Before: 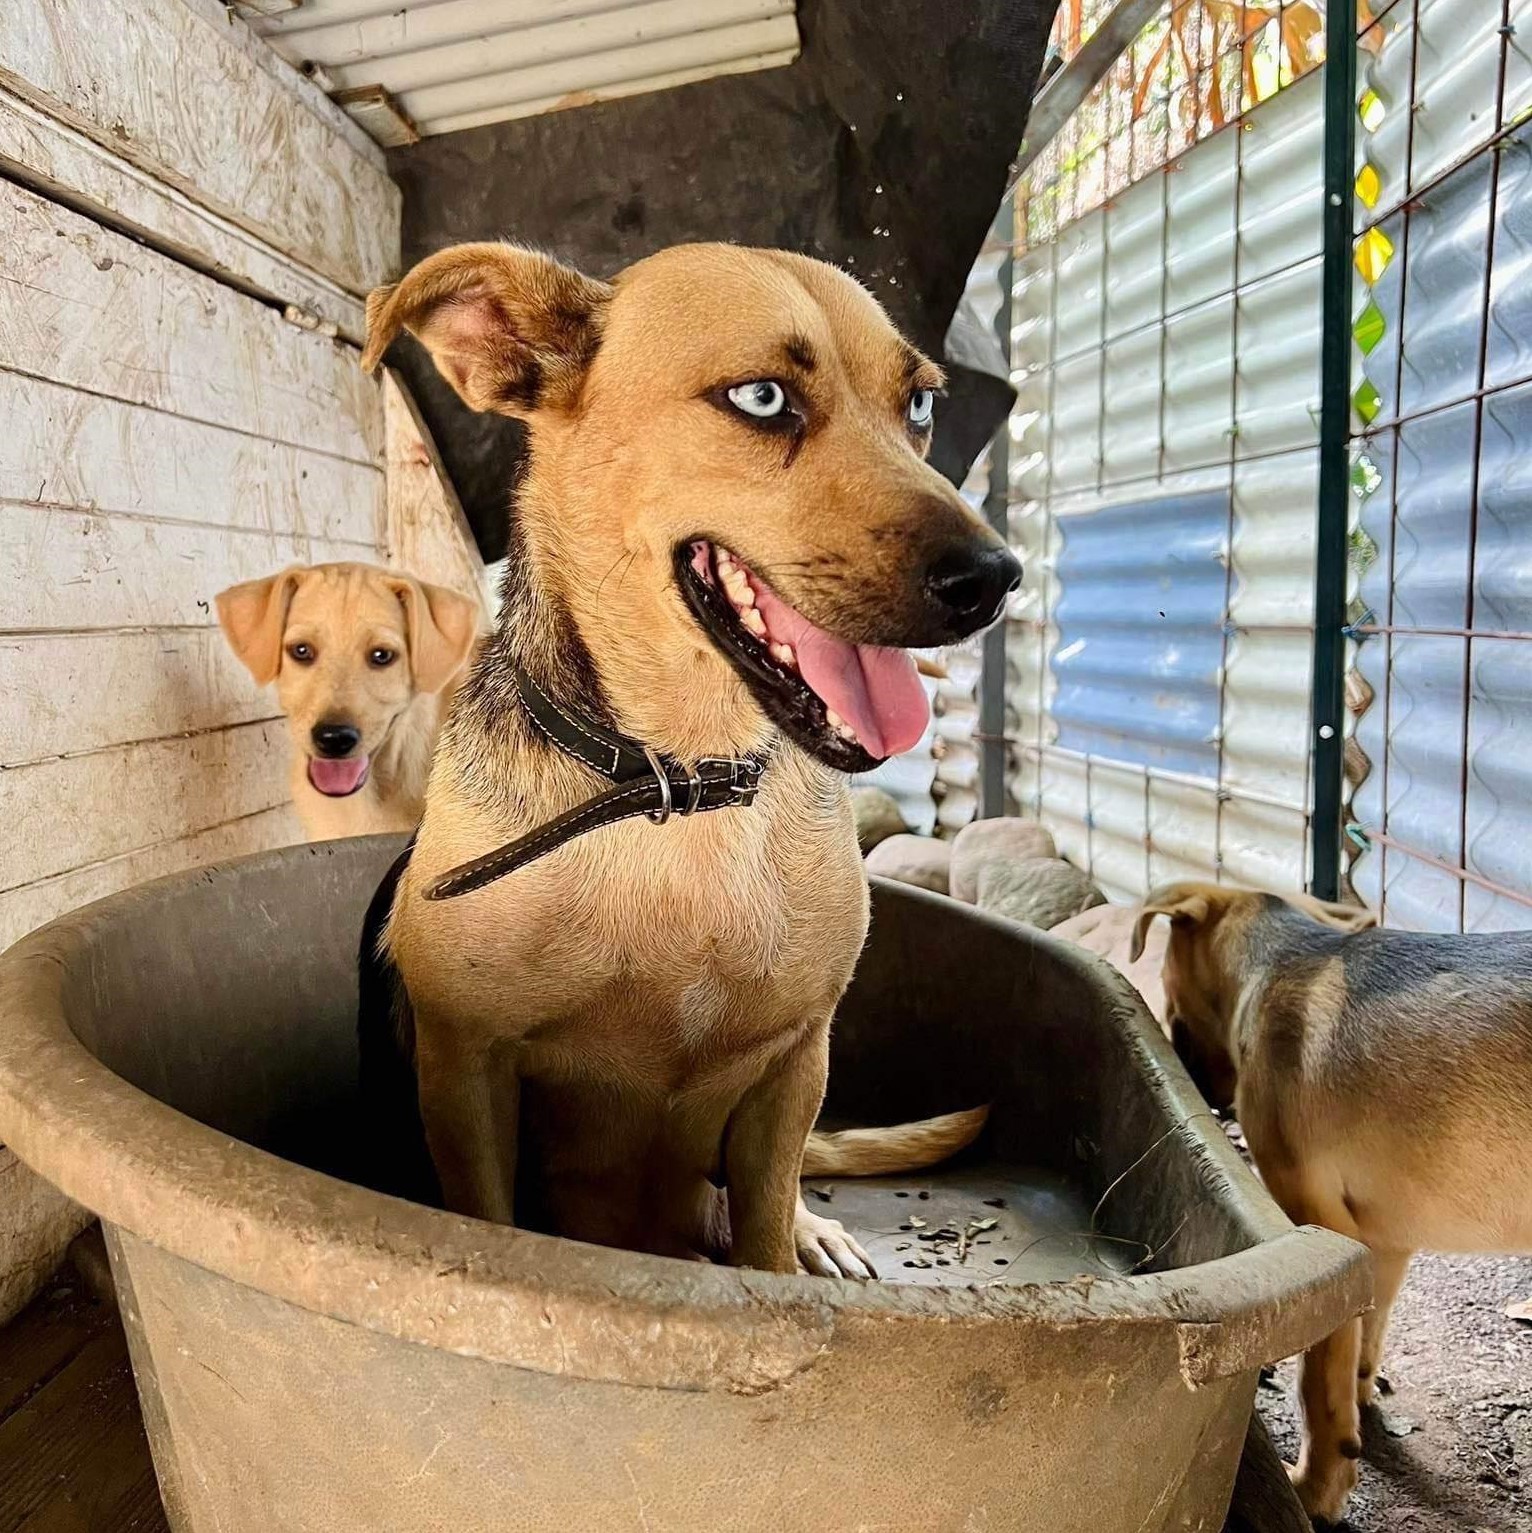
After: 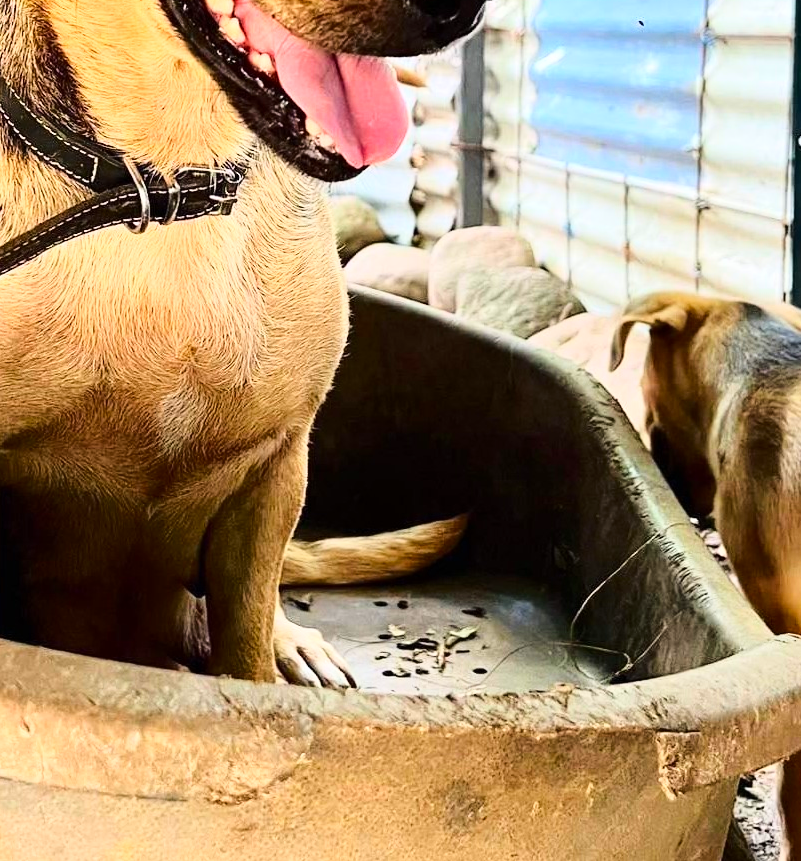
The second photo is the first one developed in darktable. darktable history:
base curve: curves: ch0 [(0, 0) (0.028, 0.03) (0.121, 0.232) (0.46, 0.748) (0.859, 0.968) (1, 1)]
contrast brightness saturation: contrast 0.078, saturation 0.198
crop: left 34.046%, top 38.608%, right 13.613%, bottom 5.169%
